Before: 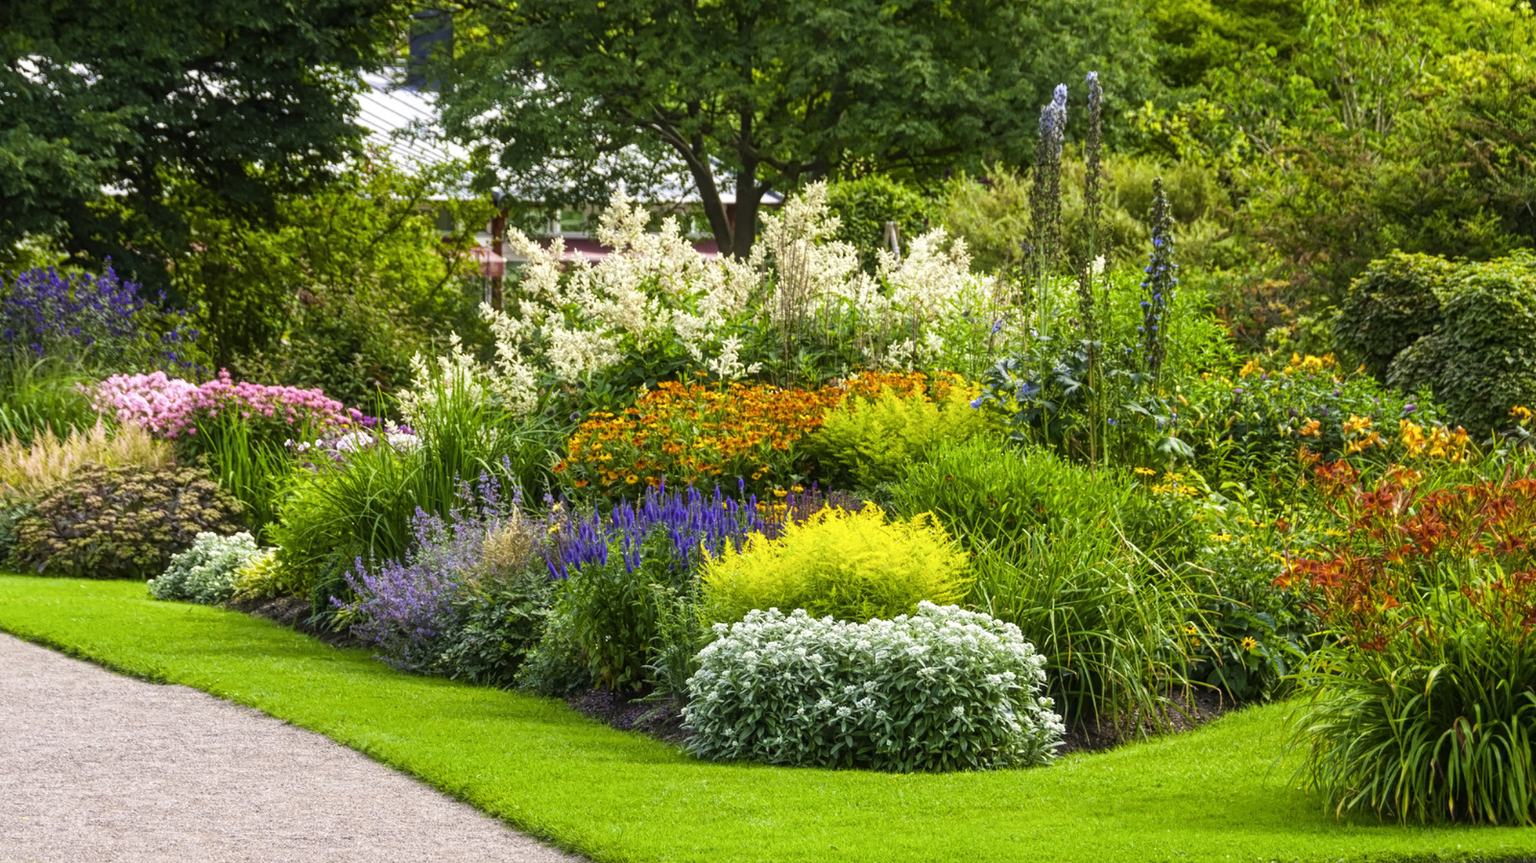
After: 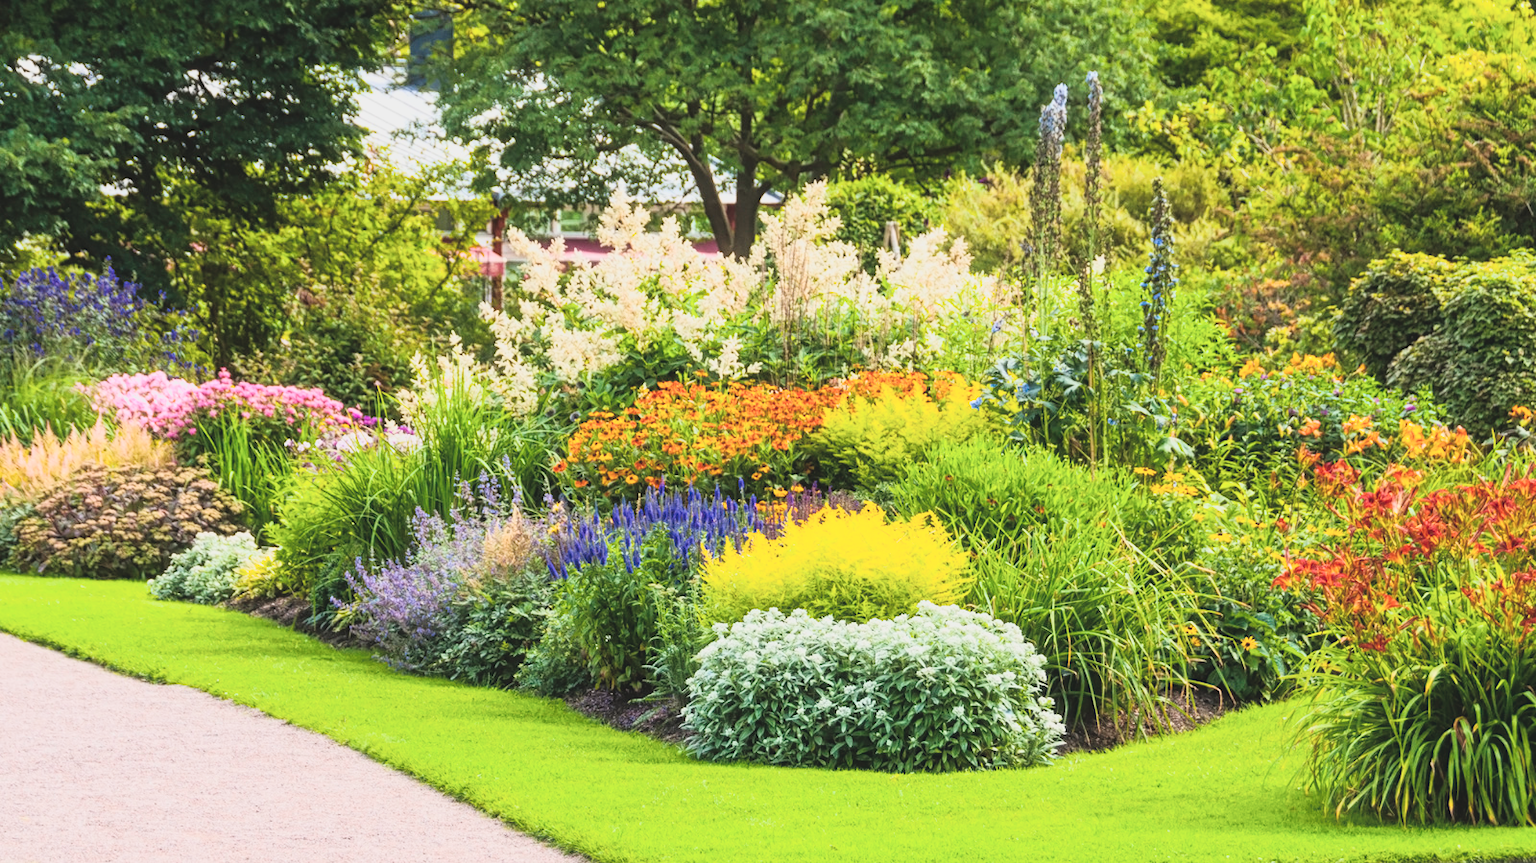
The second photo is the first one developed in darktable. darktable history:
exposure: black level correction -0.03, compensate exposure bias true, compensate highlight preservation false
tone curve: curves: ch0 [(0.016, 0.011) (0.084, 0.026) (0.469, 0.508) (0.721, 0.862) (1, 1)], color space Lab, independent channels, preserve colors none
filmic rgb: black relative exposure -16 EV, white relative exposure 6.11 EV, hardness 5.23
